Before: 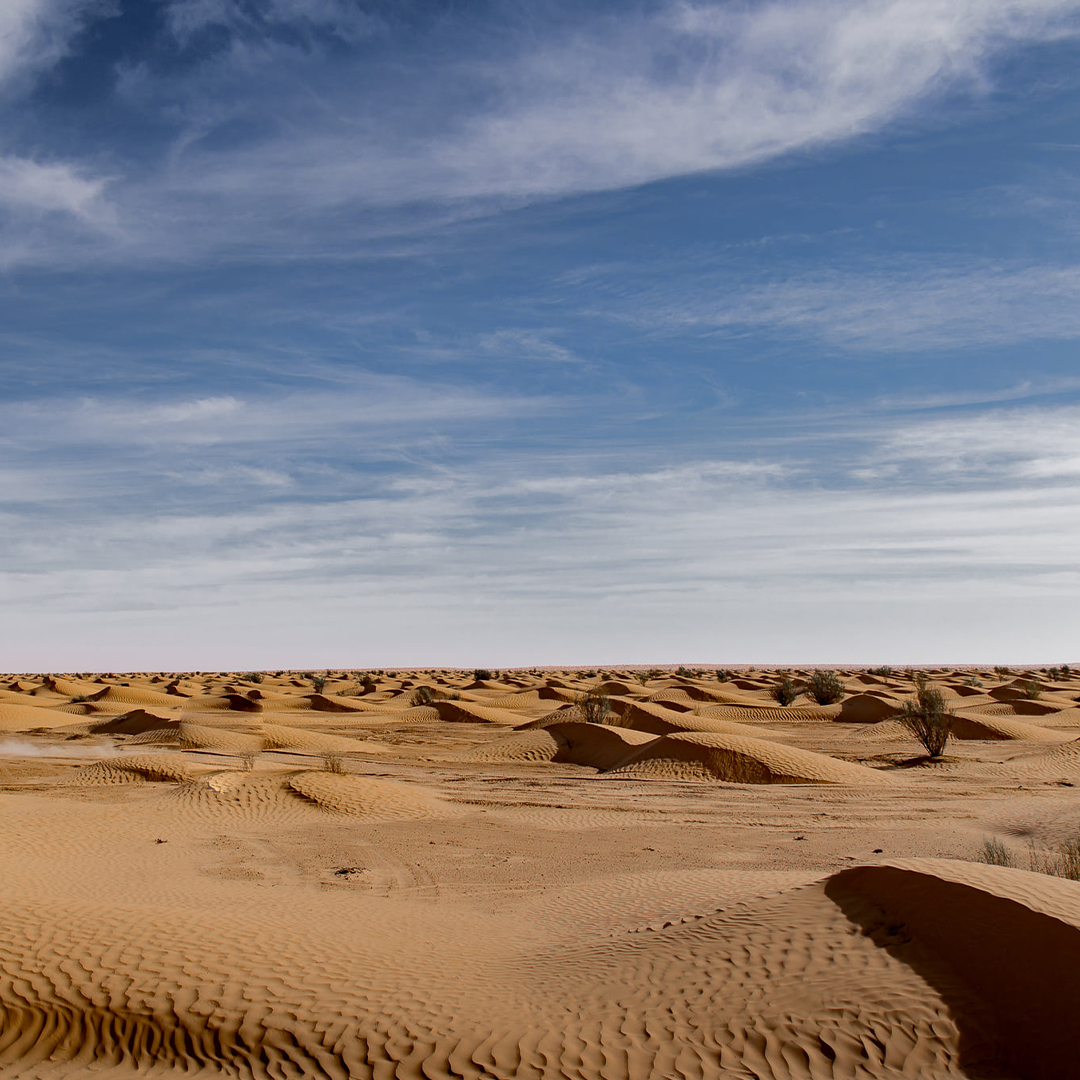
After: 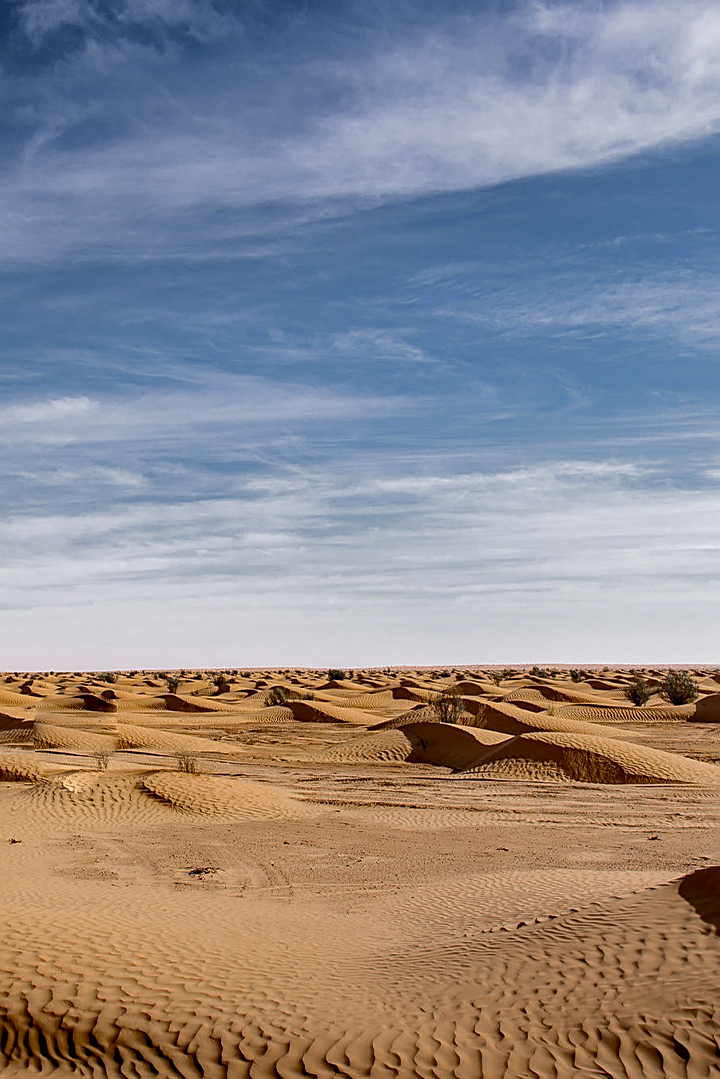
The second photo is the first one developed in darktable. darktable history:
crop and rotate: left 13.537%, right 19.796%
sharpen: on, module defaults
local contrast: on, module defaults
exposure: exposure 0.2 EV, compensate highlight preservation false
